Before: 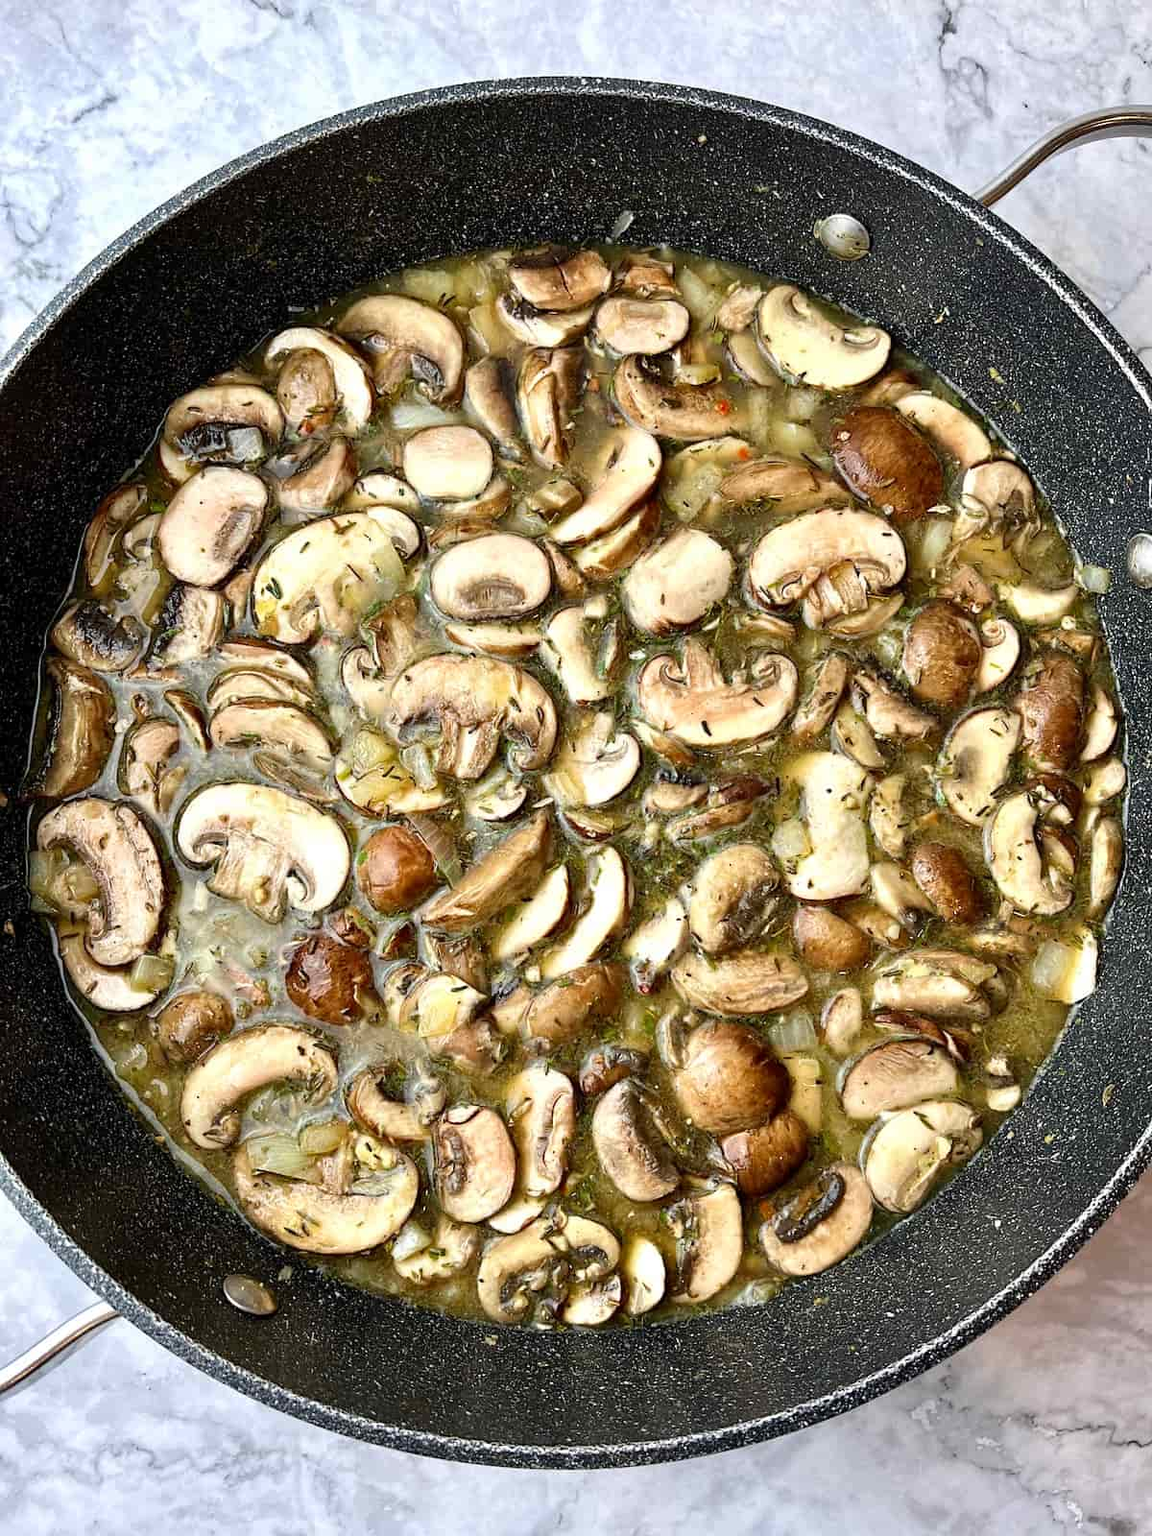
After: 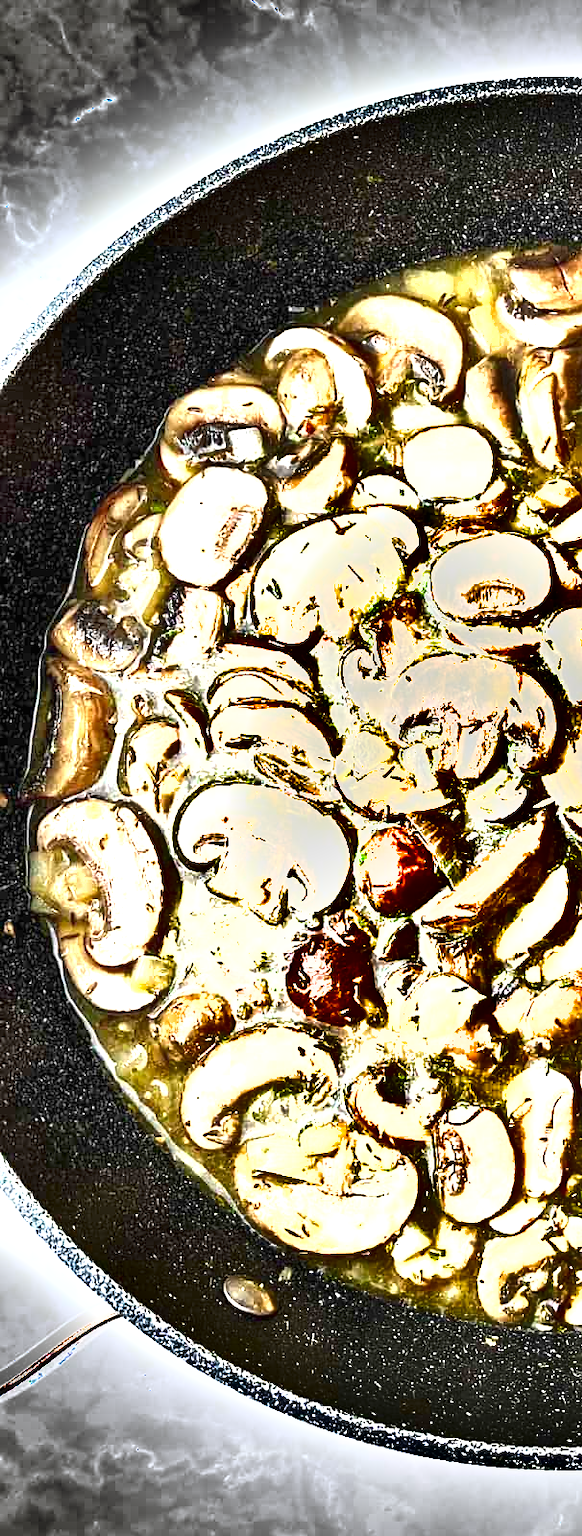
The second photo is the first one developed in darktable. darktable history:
shadows and highlights: radius 107.96, shadows 44.38, highlights -67.17, low approximation 0.01, soften with gaussian
exposure: black level correction 0, exposure 1.744 EV, compensate highlight preservation false
crop and rotate: left 0.023%, top 0%, right 49.462%
